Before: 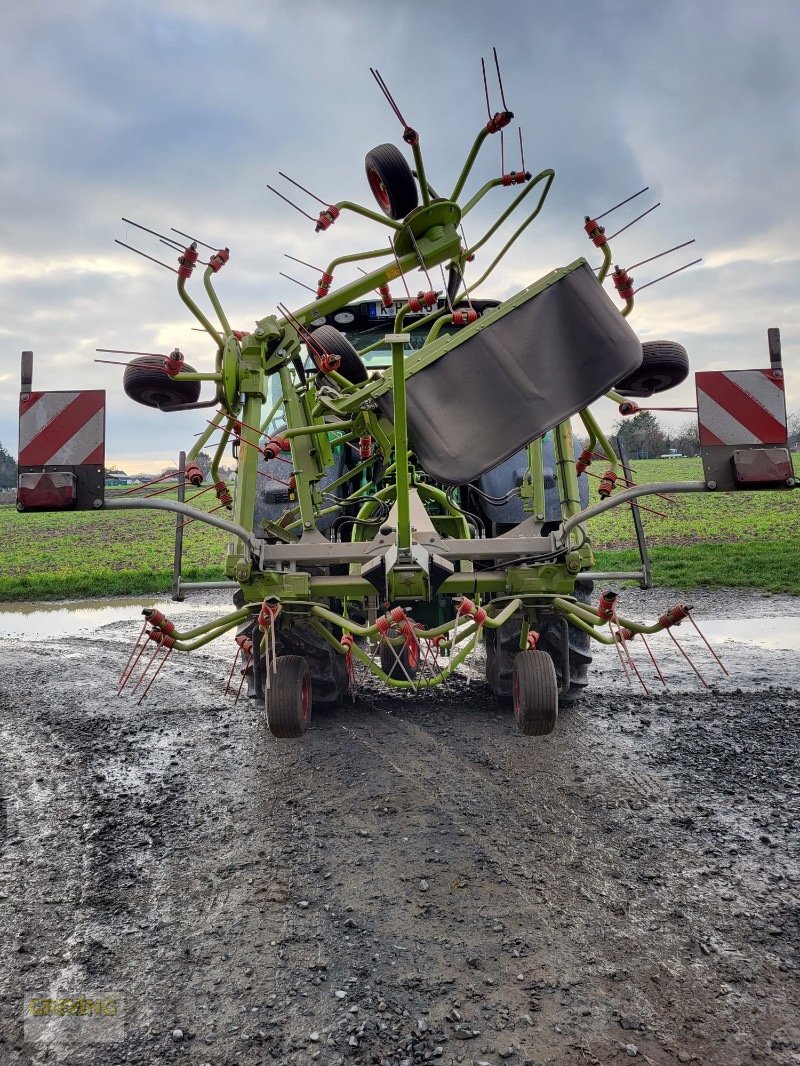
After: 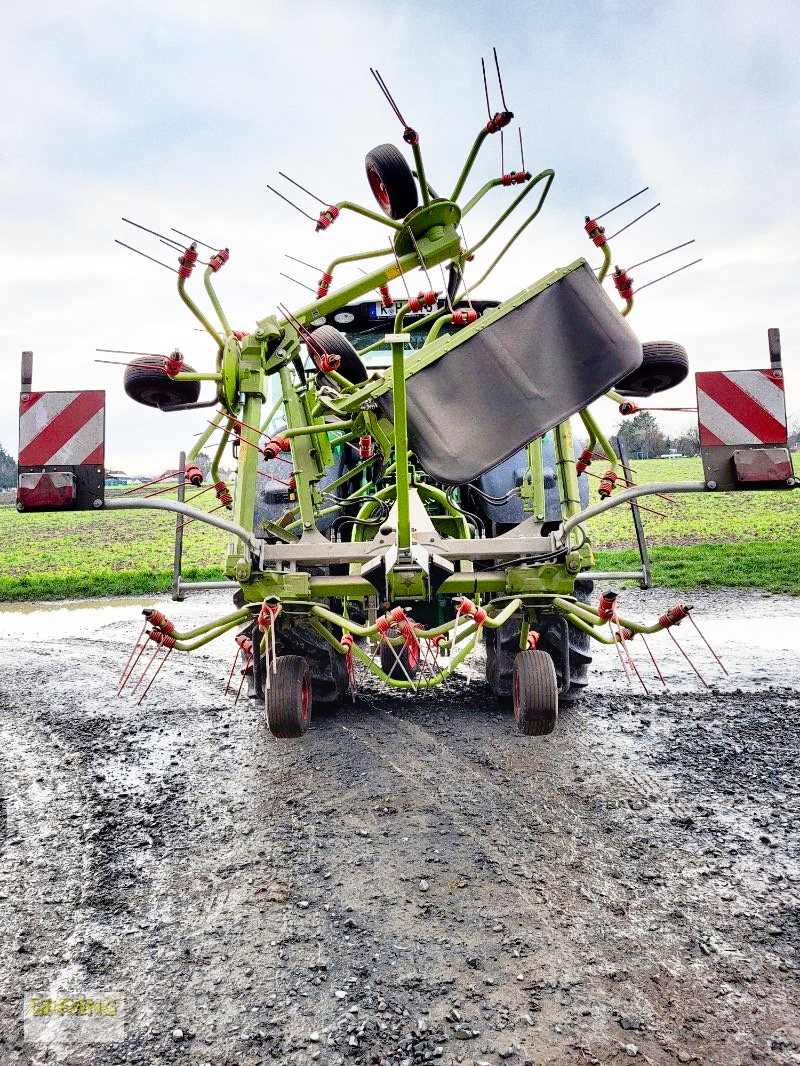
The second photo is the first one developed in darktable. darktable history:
base curve: curves: ch0 [(0, 0) (0.012, 0.01) (0.073, 0.168) (0.31, 0.711) (0.645, 0.957) (1, 1)], preserve colors none
grain: coarseness 0.09 ISO
